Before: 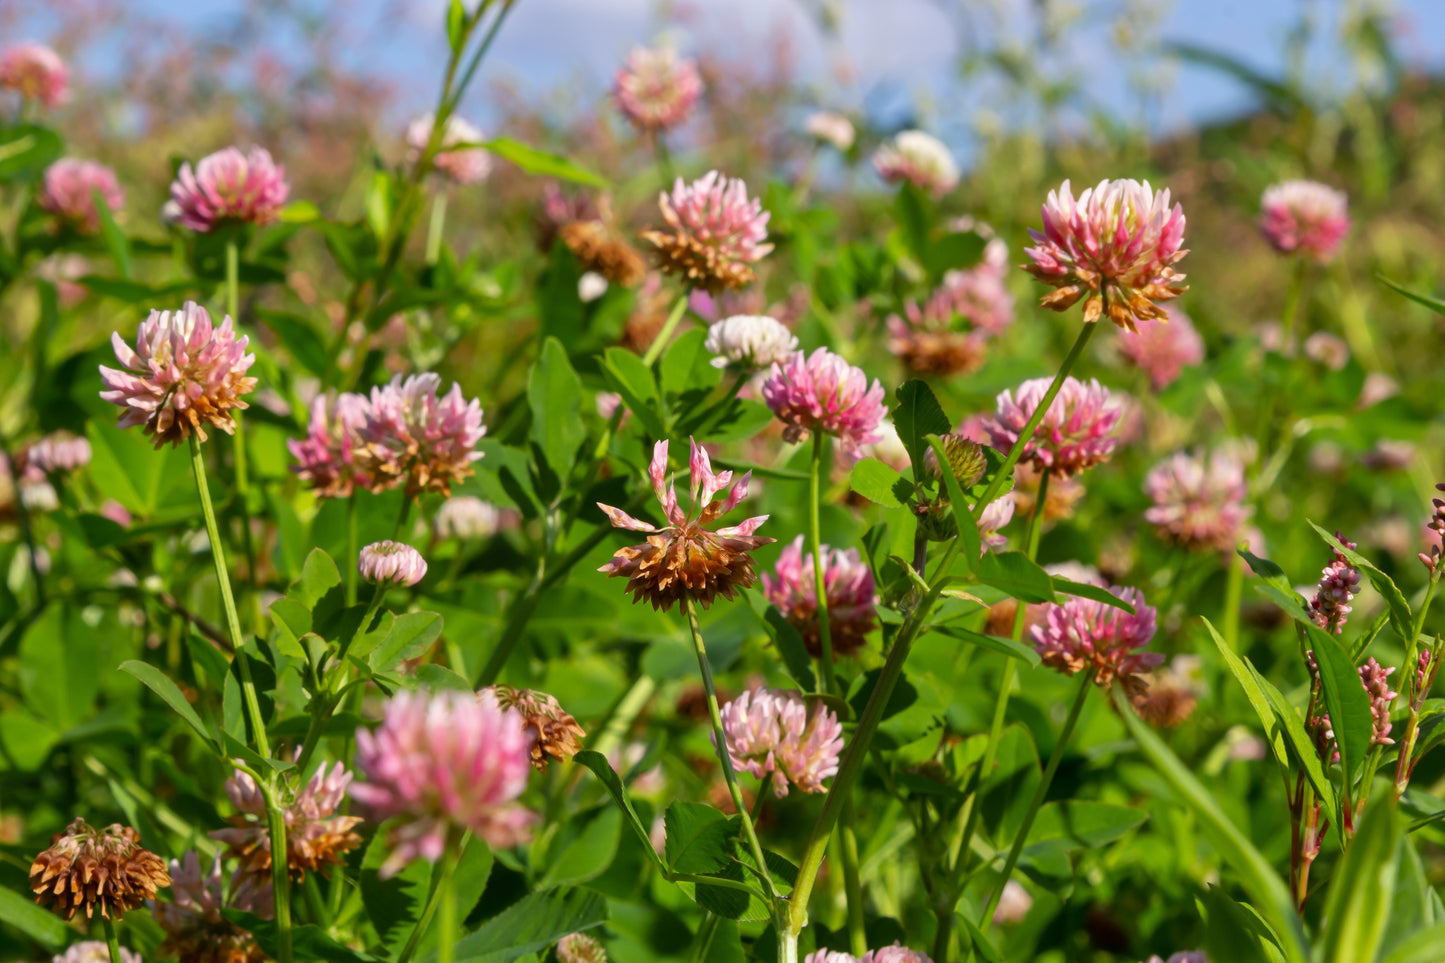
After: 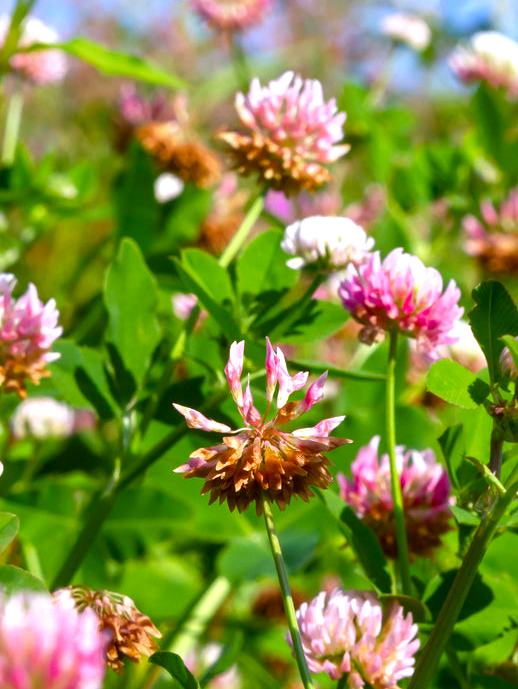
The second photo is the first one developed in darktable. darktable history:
color balance rgb: perceptual saturation grading › global saturation 20%, perceptual saturation grading › highlights -25.322%, perceptual saturation grading › shadows 24.851%, perceptual brilliance grading › global brilliance 18.091%
color calibration: illuminant as shot in camera, x 0.37, y 0.382, temperature 4314.67 K
crop and rotate: left 29.379%, top 10.344%, right 34.749%, bottom 18.057%
